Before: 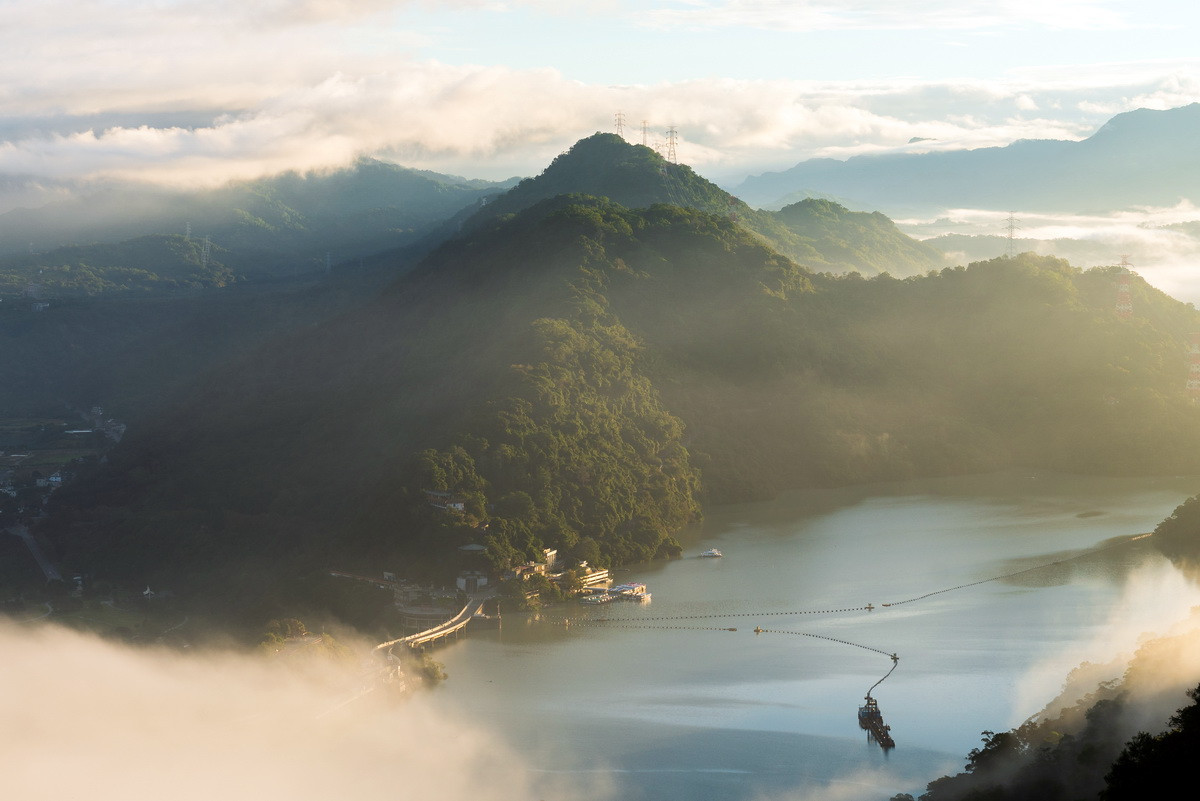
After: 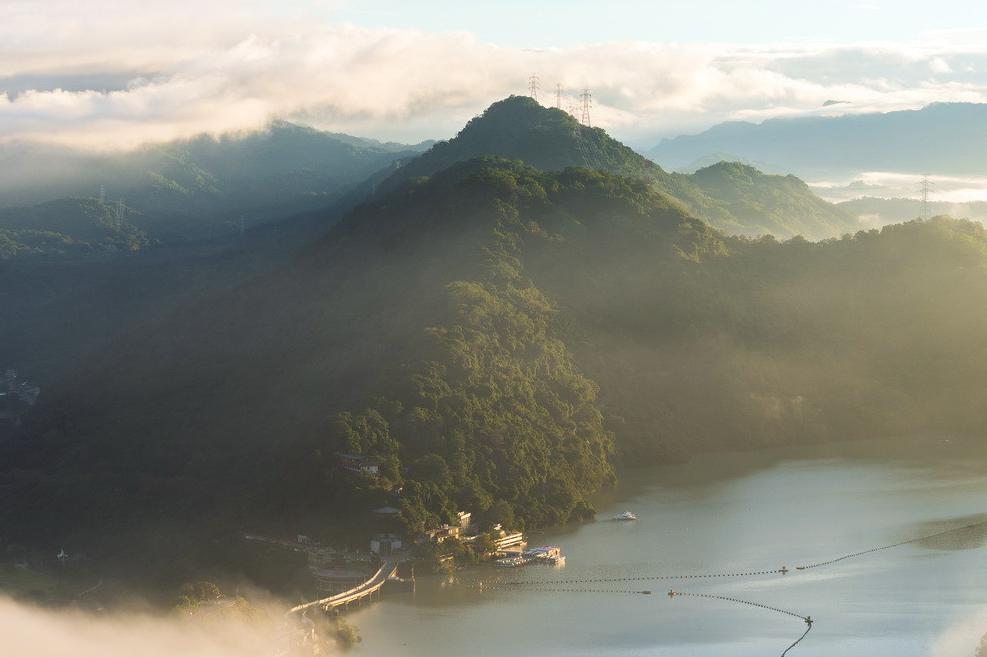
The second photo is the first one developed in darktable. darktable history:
crop and rotate: left 7.172%, top 4.665%, right 10.523%, bottom 13.263%
